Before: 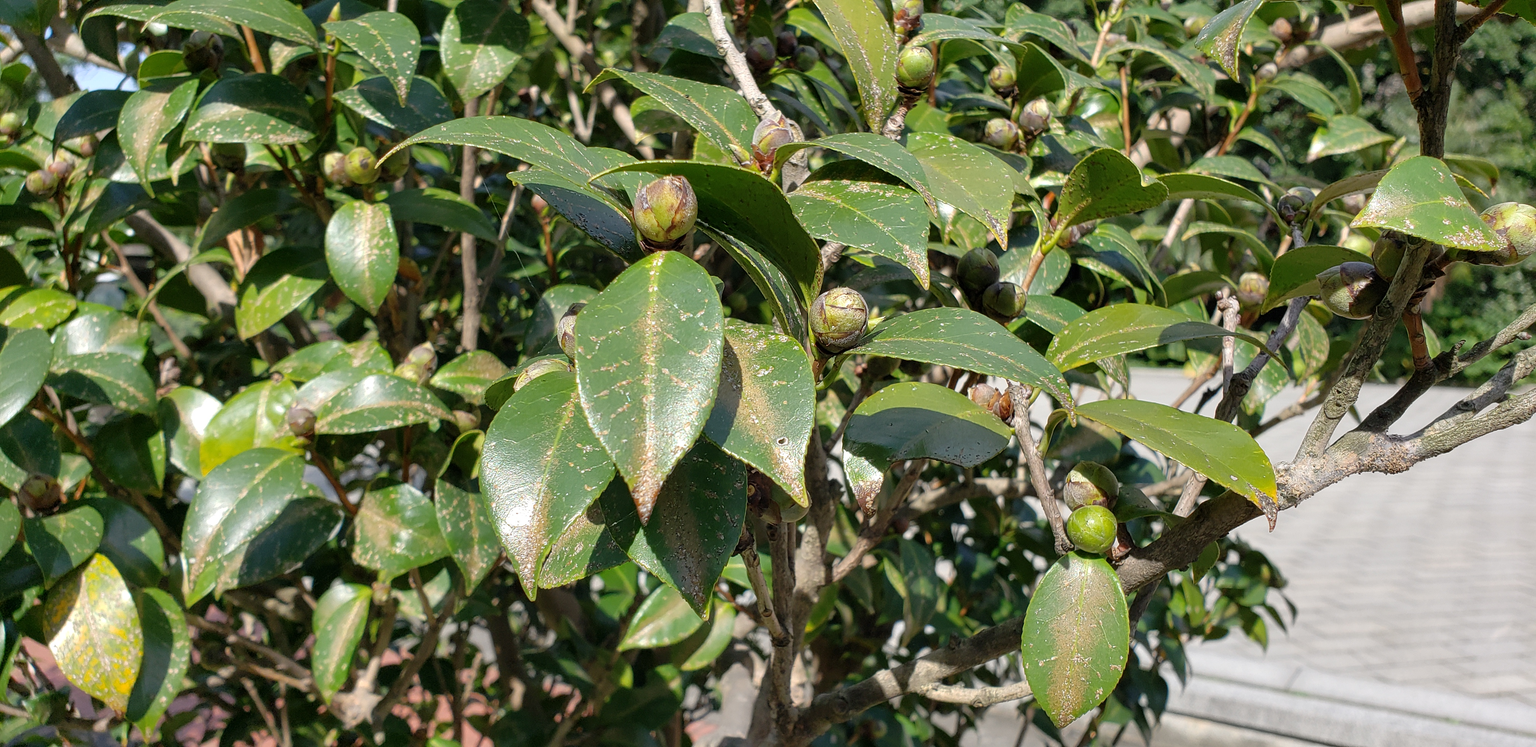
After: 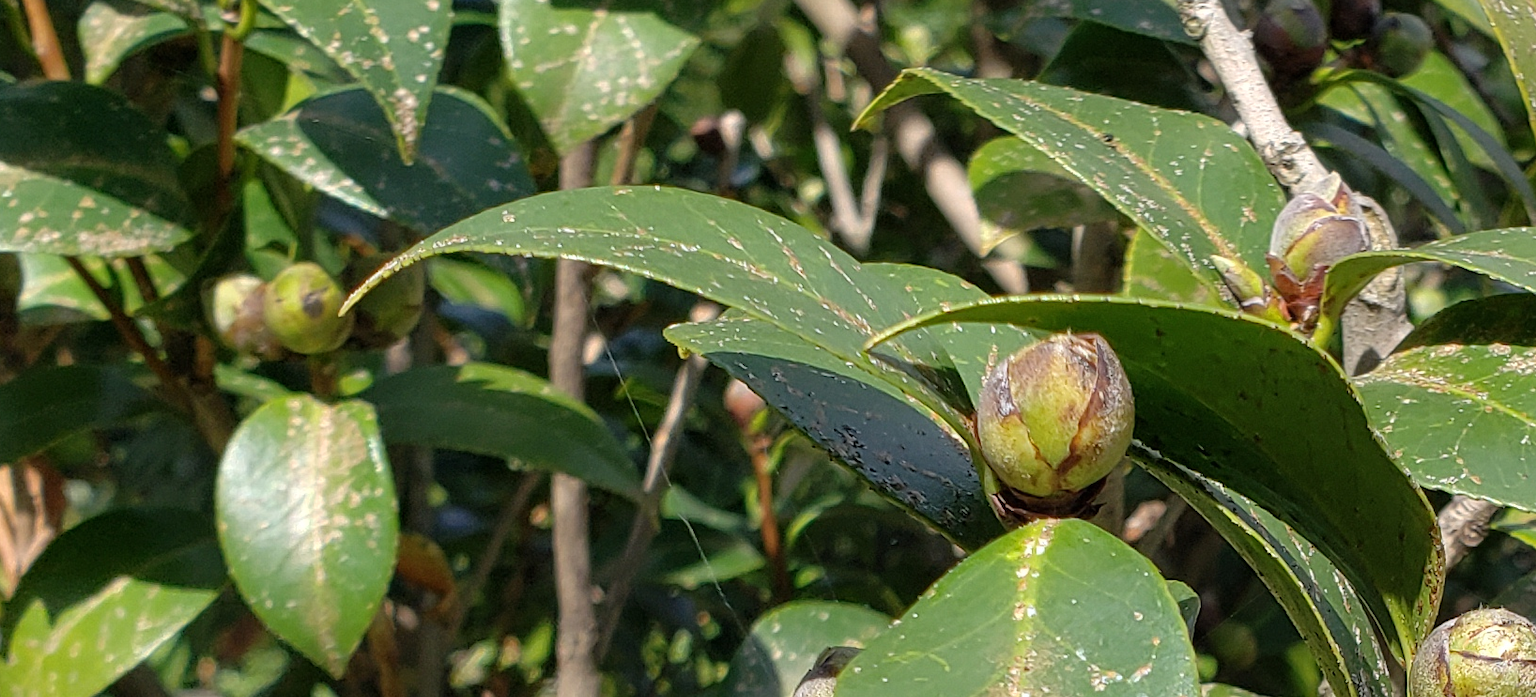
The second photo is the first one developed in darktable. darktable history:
crop: left 15.452%, top 5.459%, right 43.956%, bottom 56.62%
exposure: black level correction 0, compensate exposure bias true, compensate highlight preservation false
